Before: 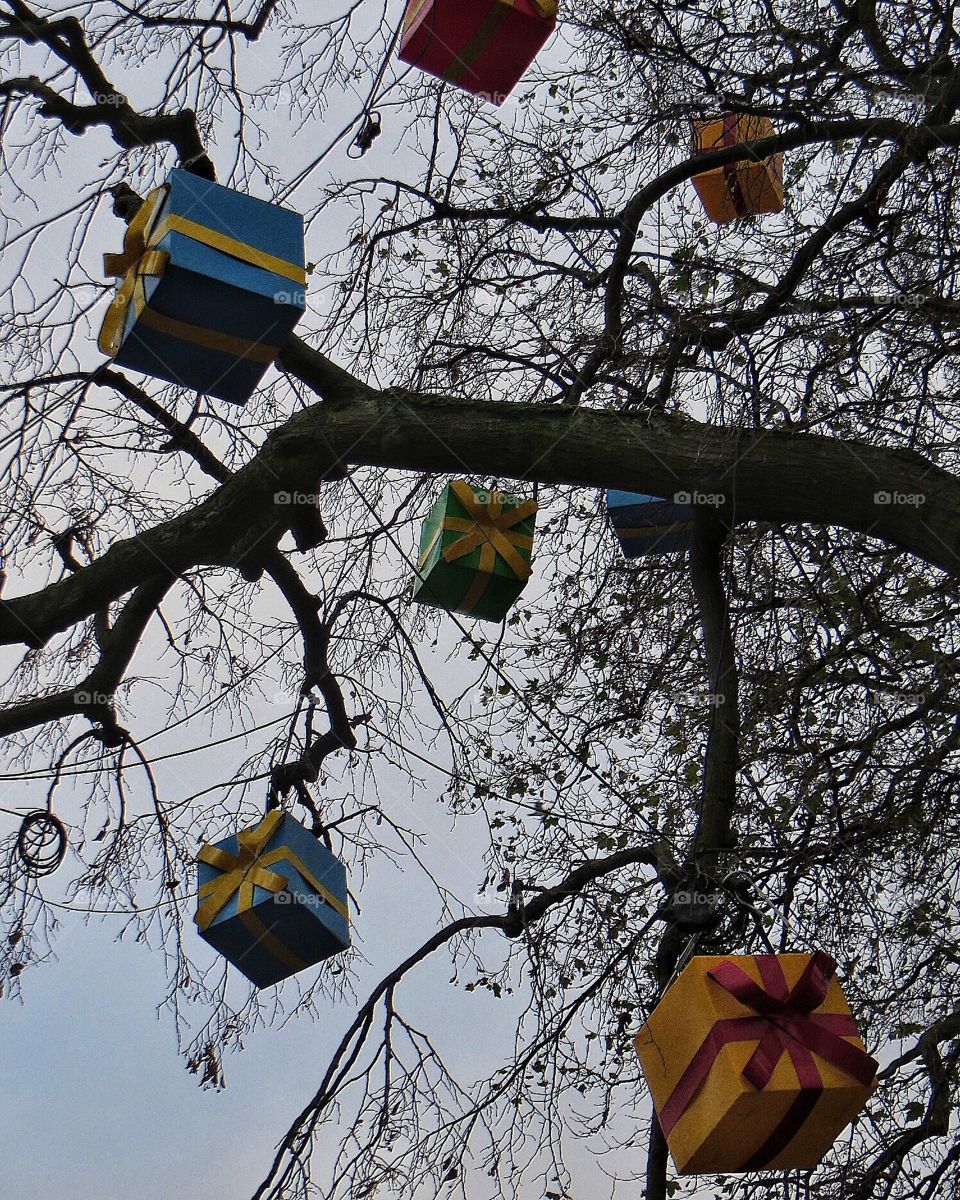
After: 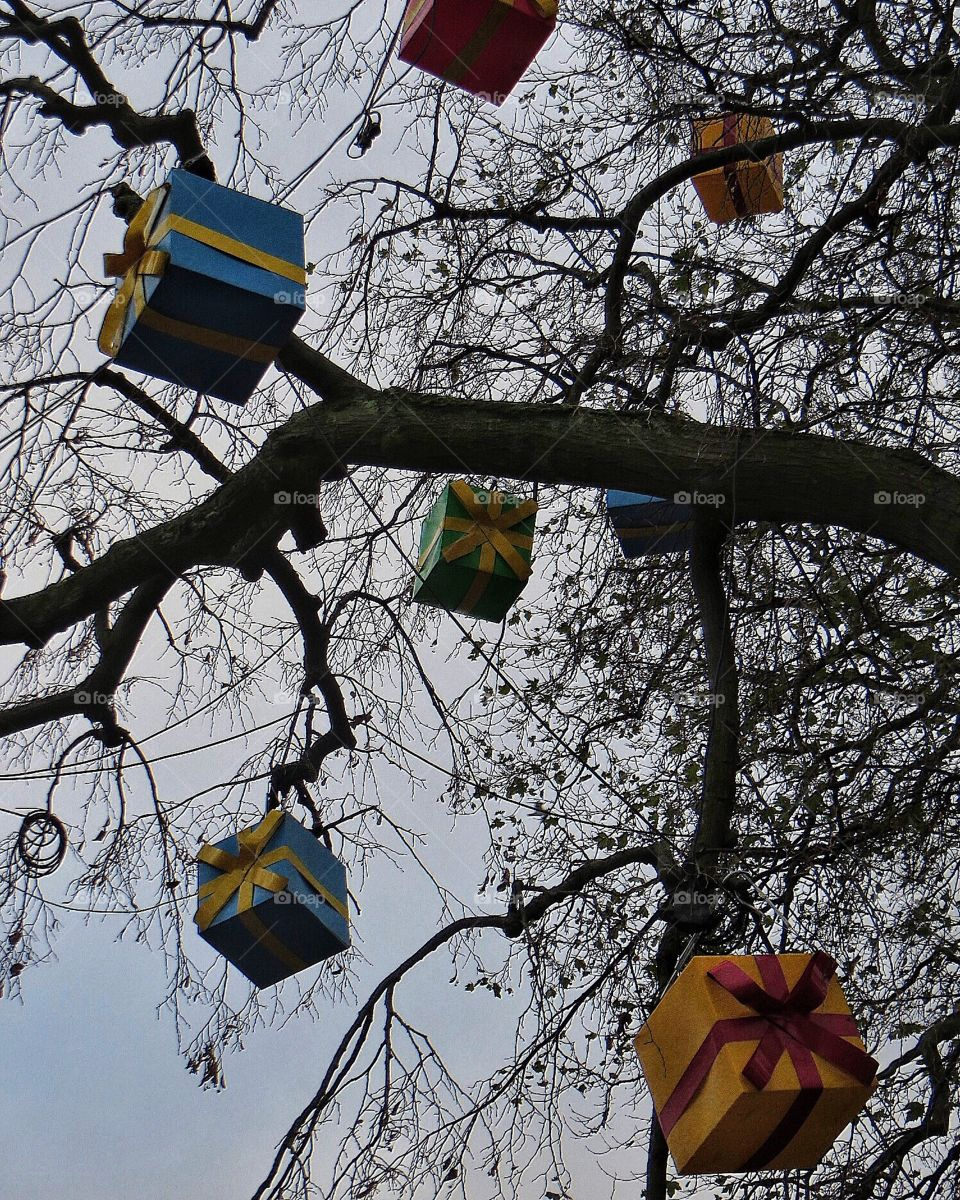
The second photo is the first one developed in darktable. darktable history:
tone equalizer: -8 EV -1.84 EV, -7 EV -1.16 EV, -6 EV -1.62 EV, smoothing diameter 25%, edges refinement/feathering 10, preserve details guided filter
